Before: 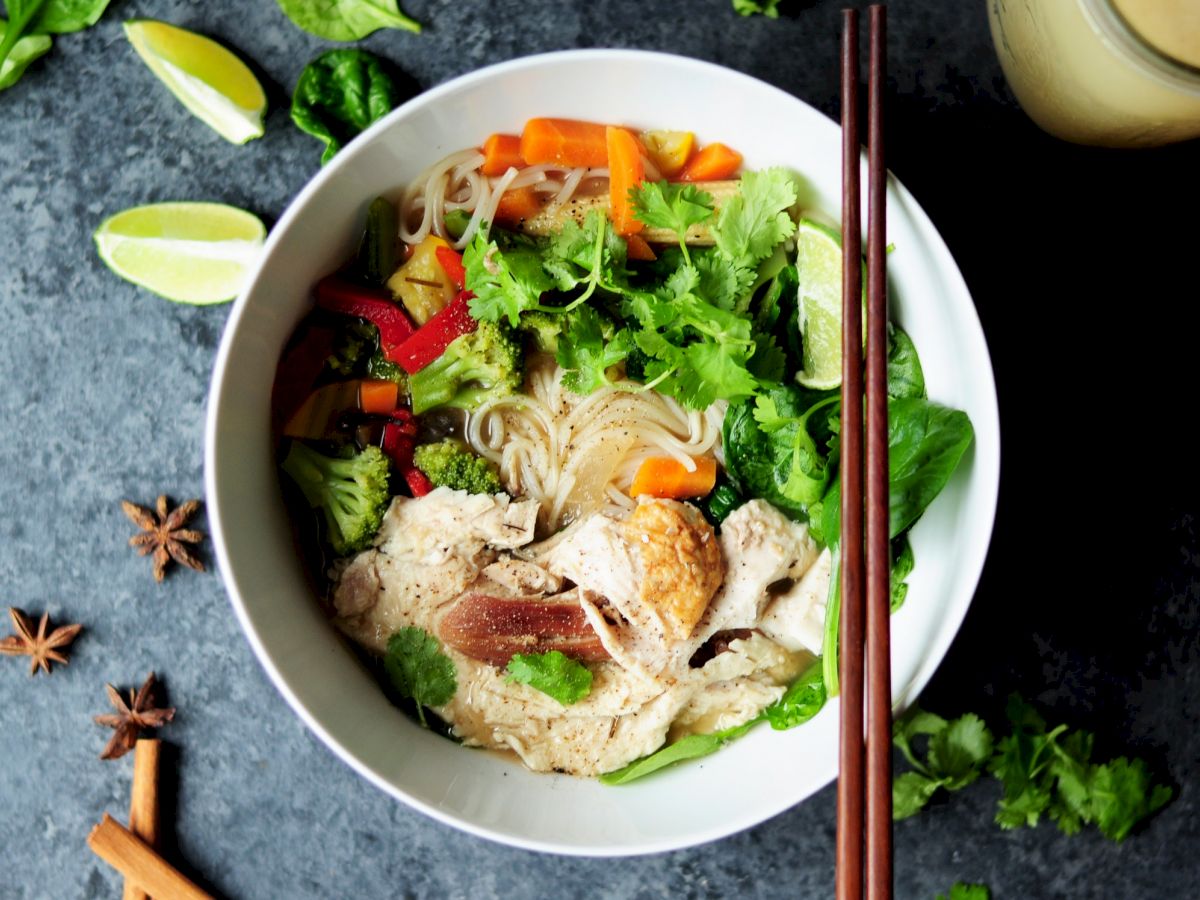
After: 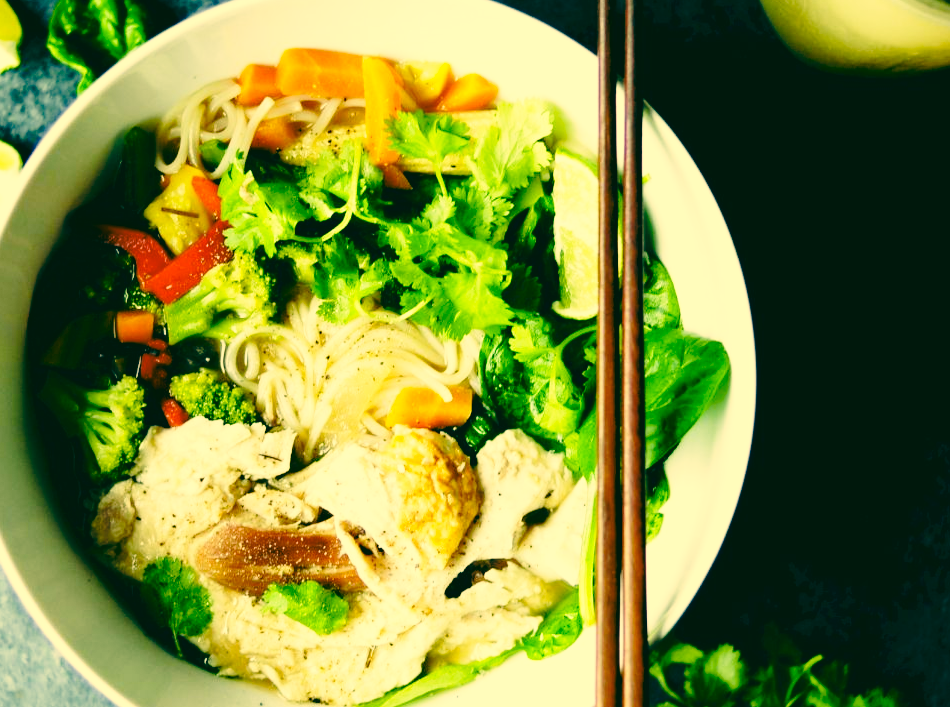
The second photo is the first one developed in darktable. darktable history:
color correction: highlights a* 1.73, highlights b* 34.44, shadows a* -37.45, shadows b* -5.8
tone equalizer: edges refinement/feathering 500, mask exposure compensation -1.57 EV, preserve details no
base curve: curves: ch0 [(0, 0) (0.032, 0.037) (0.105, 0.228) (0.435, 0.76) (0.856, 0.983) (1, 1)], preserve colors none
crop and rotate: left 20.377%, top 7.883%, right 0.396%, bottom 13.477%
